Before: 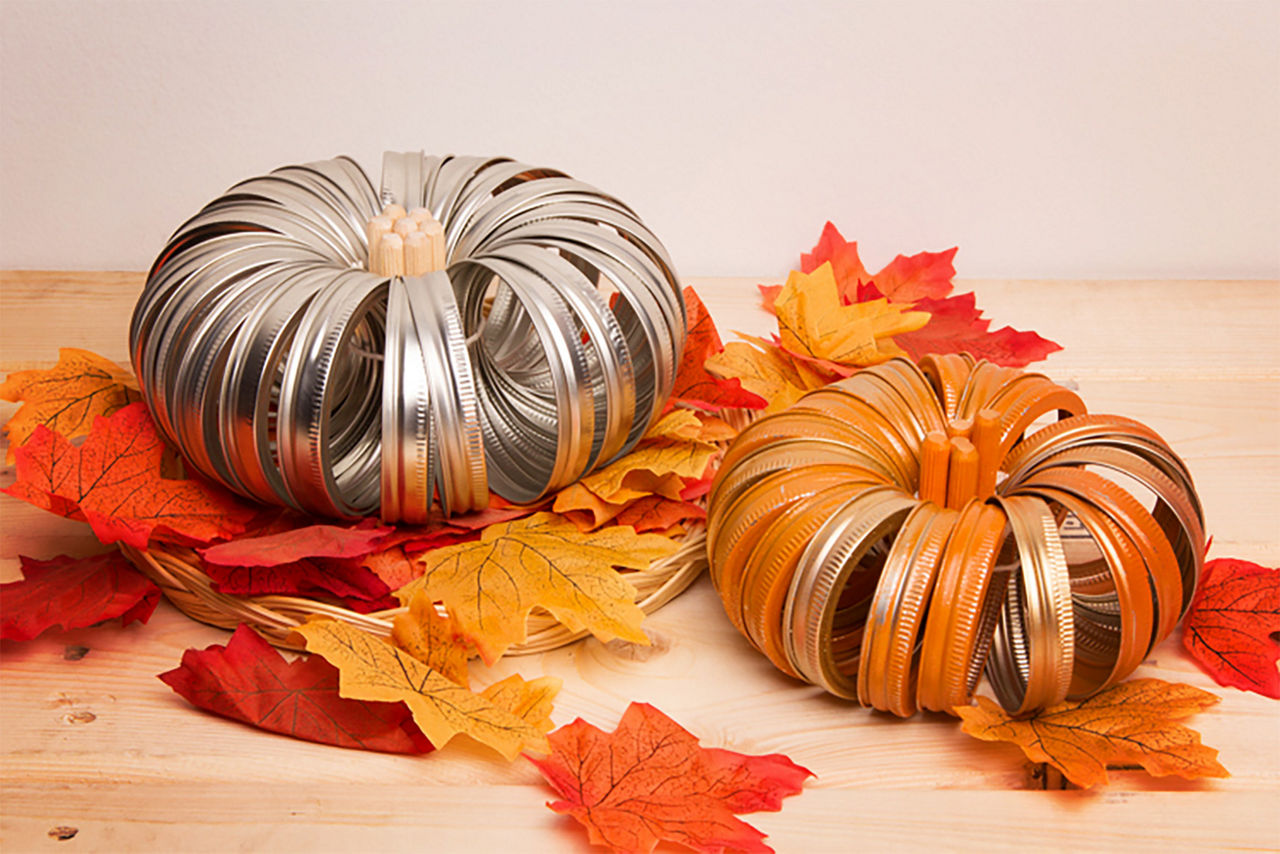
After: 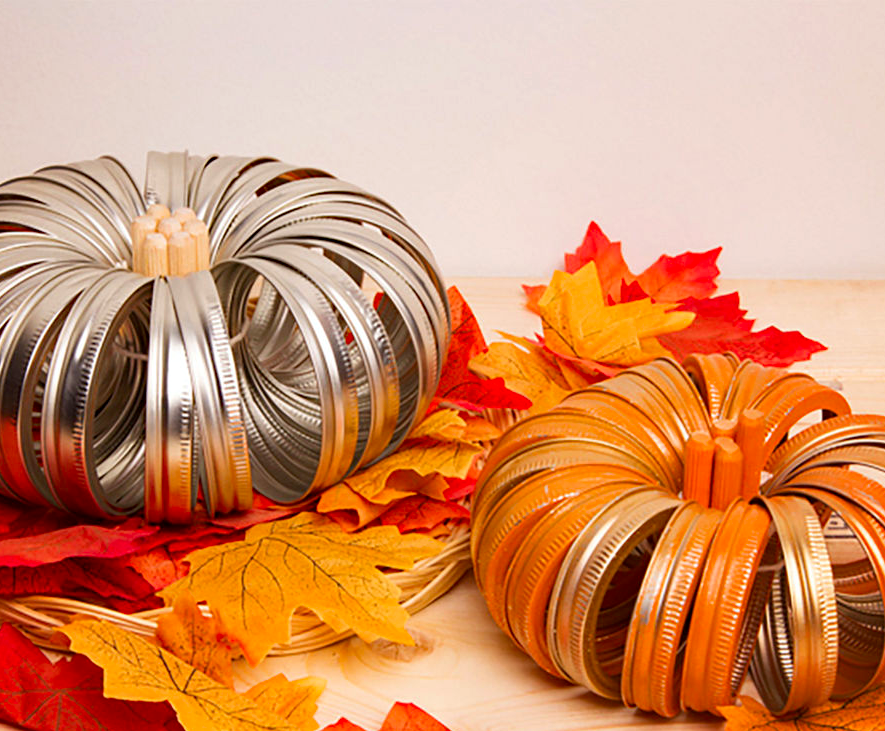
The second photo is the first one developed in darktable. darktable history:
contrast brightness saturation: contrast 0.039, saturation 0.156
haze removal: strength 0.301, distance 0.243, compatibility mode true, adaptive false
crop: left 18.442%, right 12.397%, bottom 14.286%
